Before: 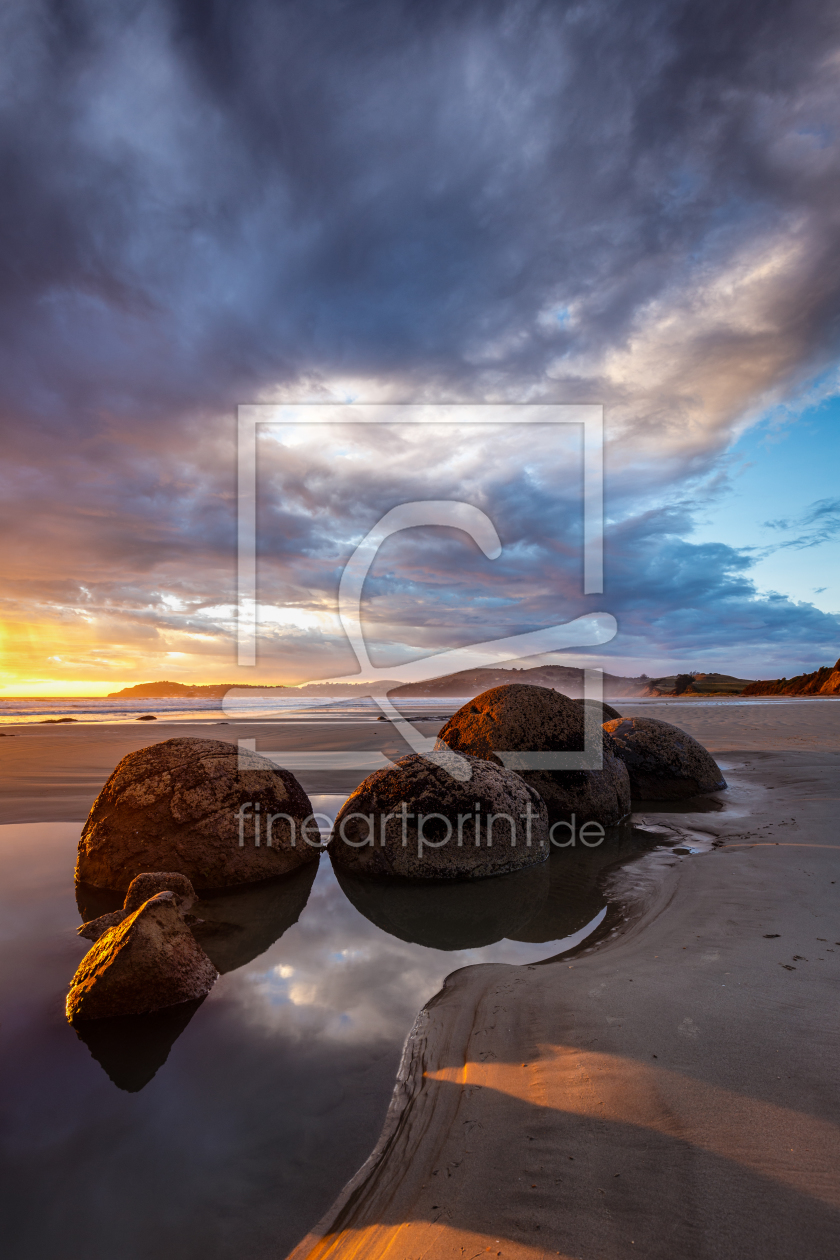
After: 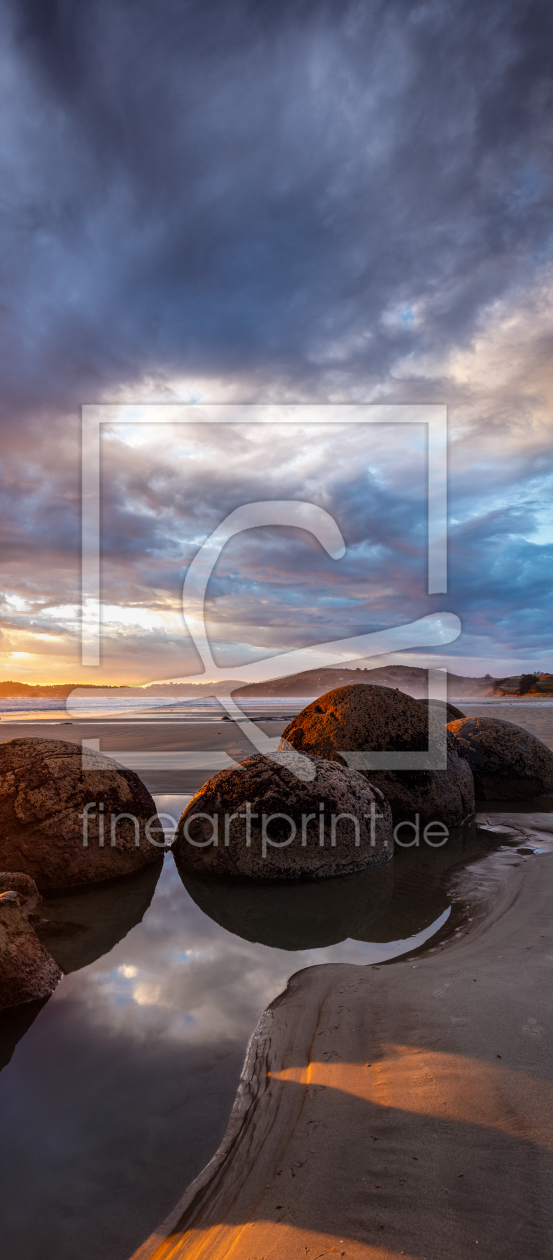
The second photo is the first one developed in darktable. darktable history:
crop and rotate: left 18.657%, right 15.484%
